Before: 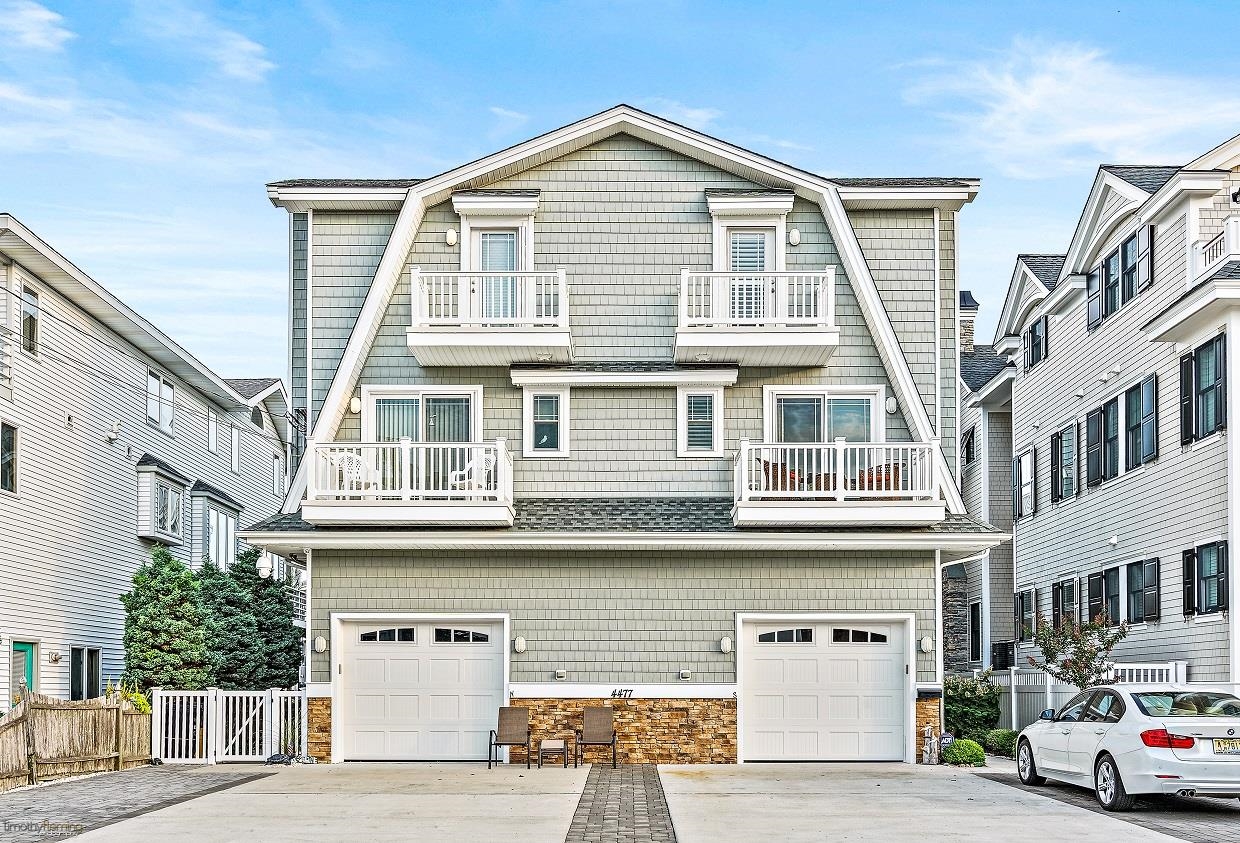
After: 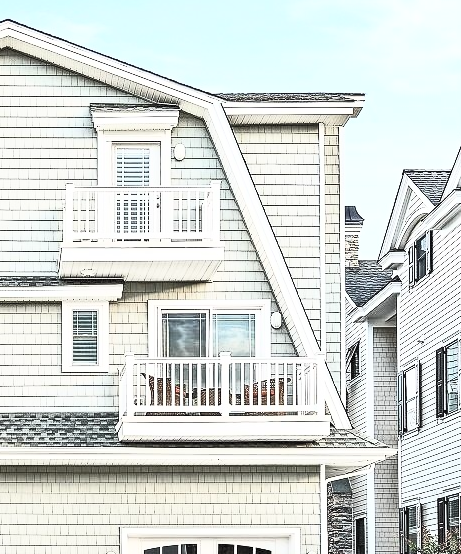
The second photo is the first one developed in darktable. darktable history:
crop and rotate: left 49.665%, top 10.086%, right 13.15%, bottom 24.175%
contrast brightness saturation: contrast 0.552, brightness 0.574, saturation -0.328
